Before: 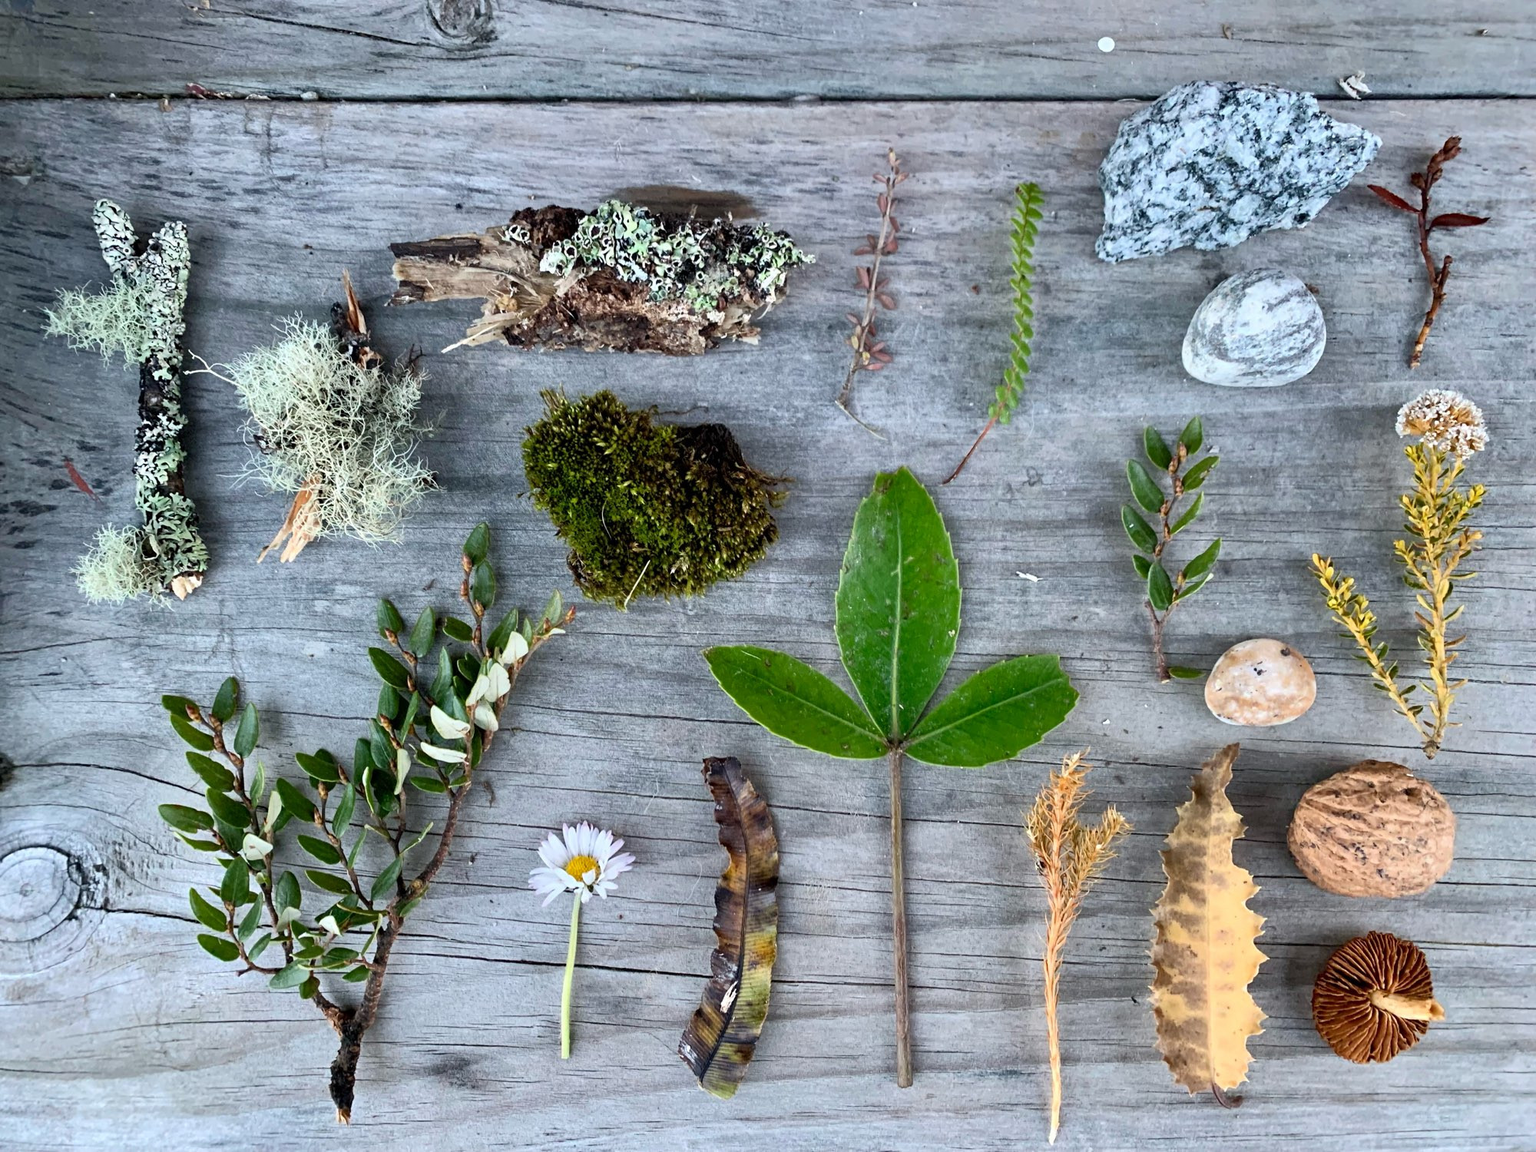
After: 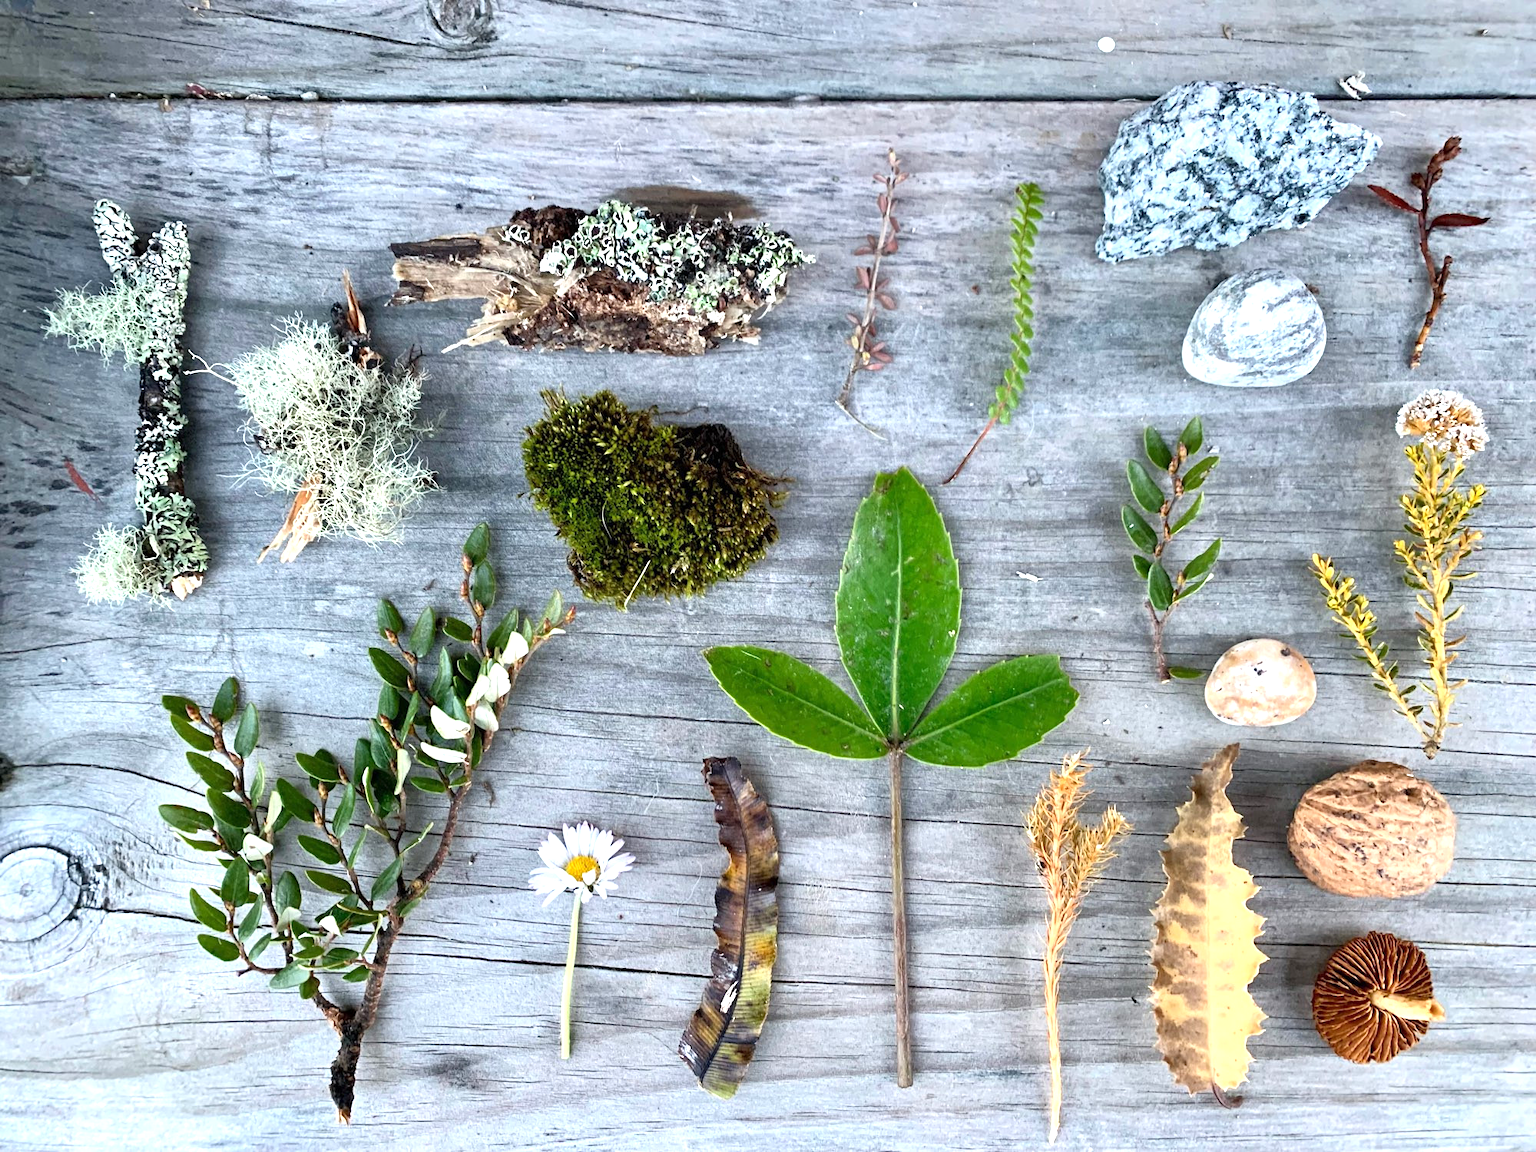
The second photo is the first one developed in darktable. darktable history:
exposure: exposure 0.642 EV, compensate exposure bias true, compensate highlight preservation false
